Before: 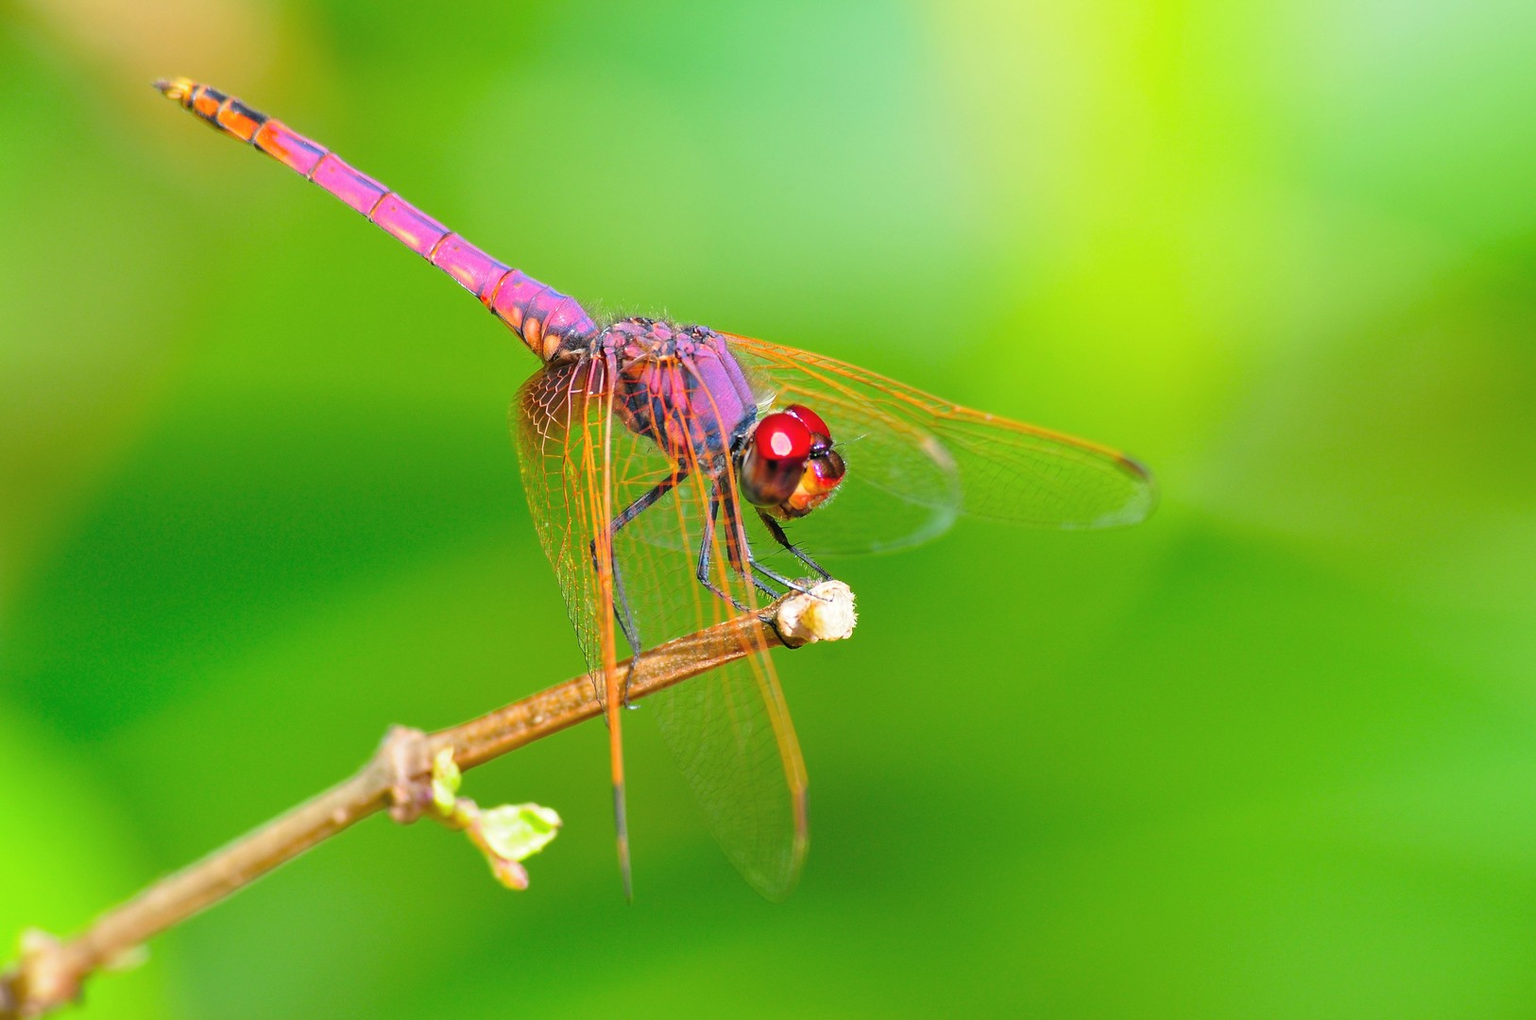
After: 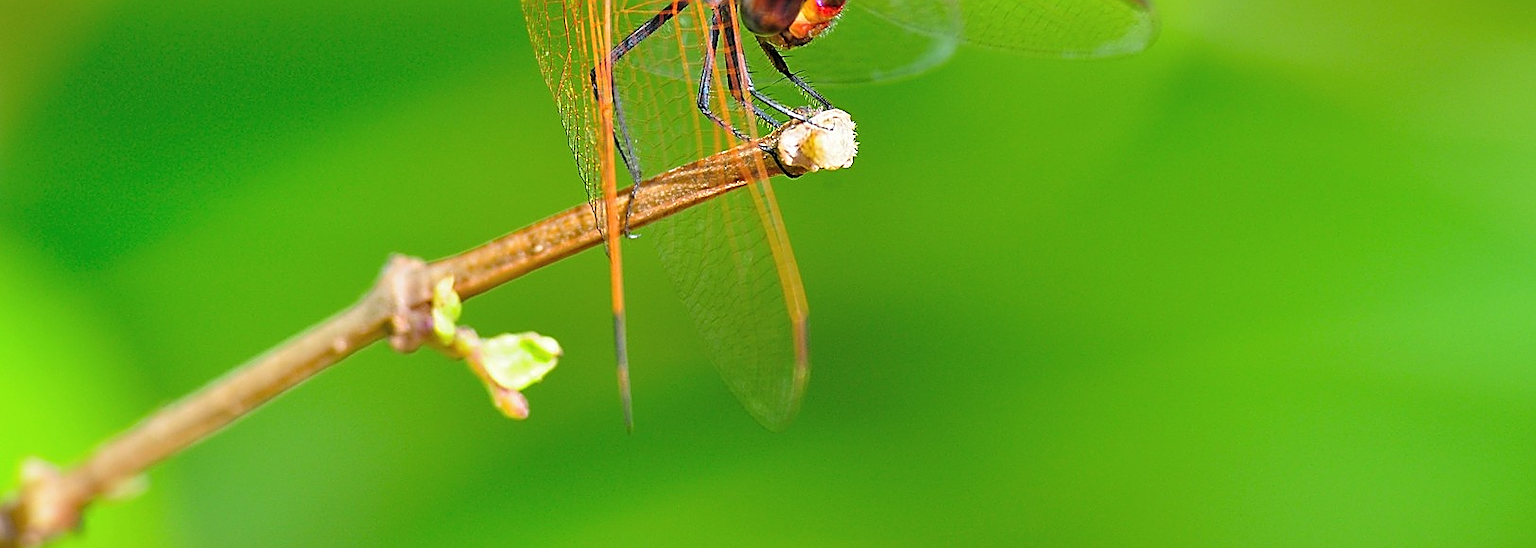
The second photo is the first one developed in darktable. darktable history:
sharpen: radius 1.685, amount 1.294
crop and rotate: top 46.237%
